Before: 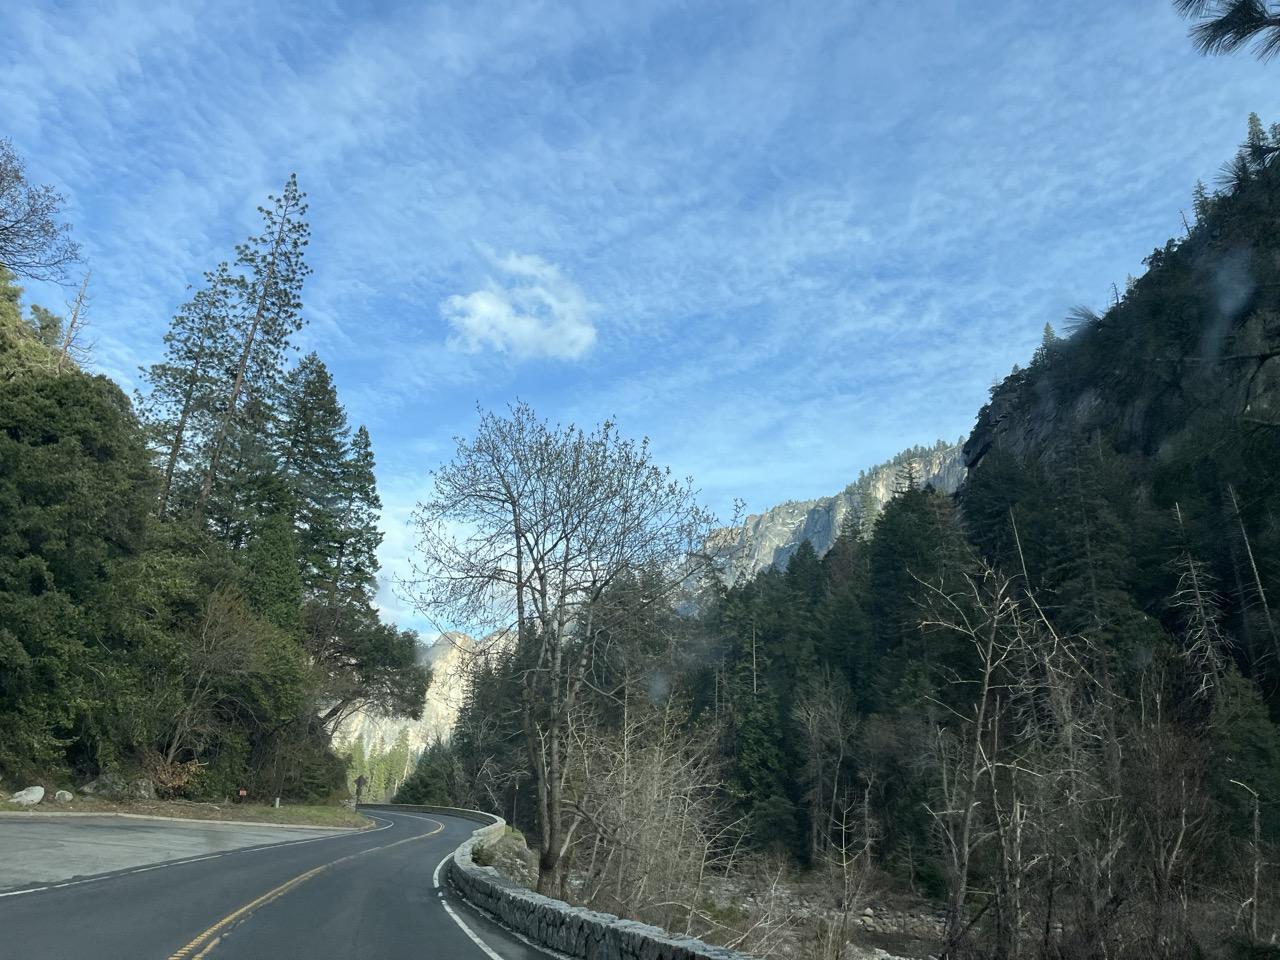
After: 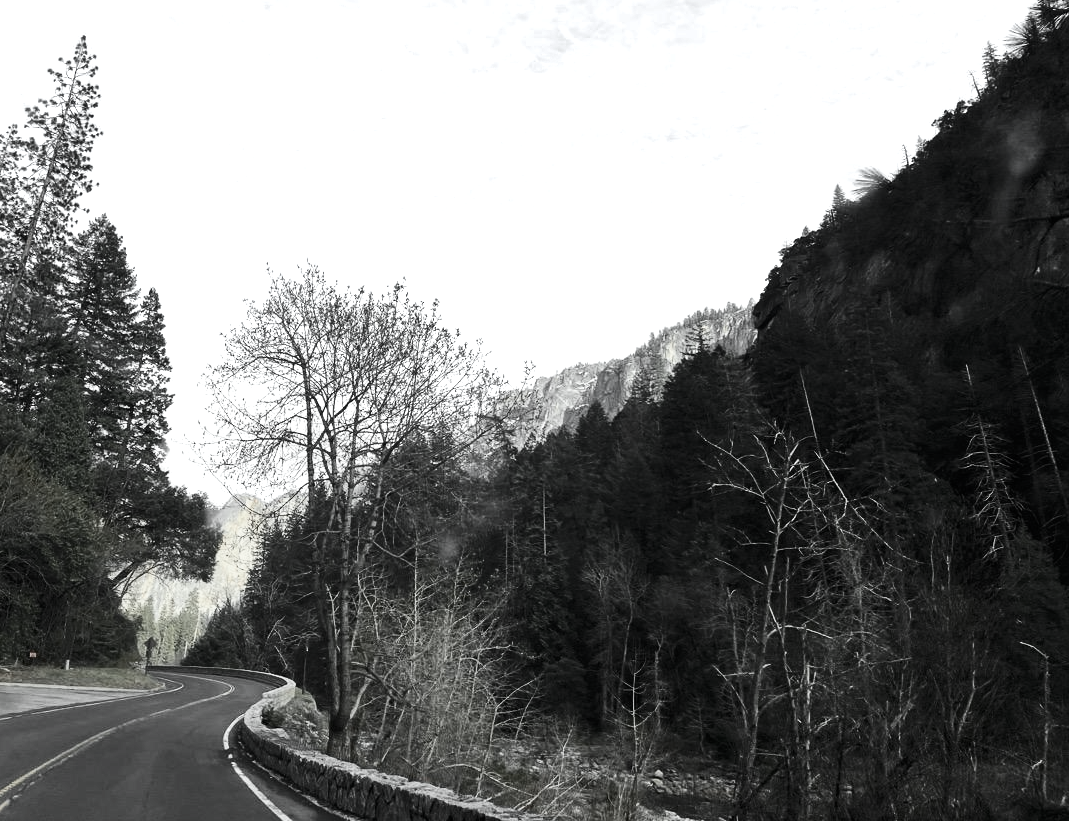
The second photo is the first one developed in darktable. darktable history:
crop: left 16.481%, top 14.462%
contrast brightness saturation: contrast 0.288
color zones: curves: ch0 [(0, 0.613) (0.01, 0.613) (0.245, 0.448) (0.498, 0.529) (0.642, 0.665) (0.879, 0.777) (0.99, 0.613)]; ch1 [(0, 0.035) (0.121, 0.189) (0.259, 0.197) (0.415, 0.061) (0.589, 0.022) (0.732, 0.022) (0.857, 0.026) (0.991, 0.053)]
